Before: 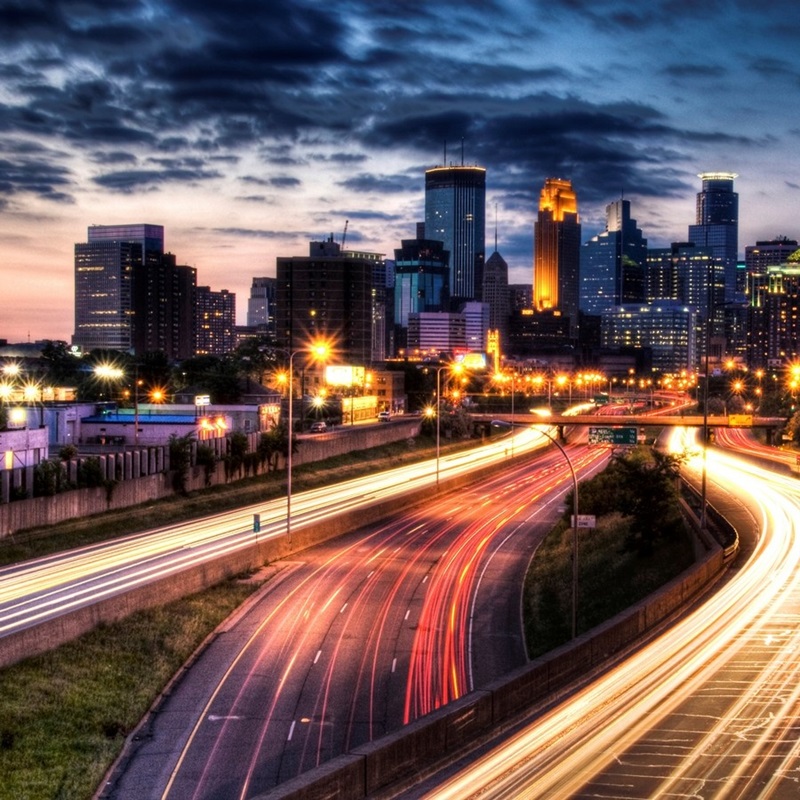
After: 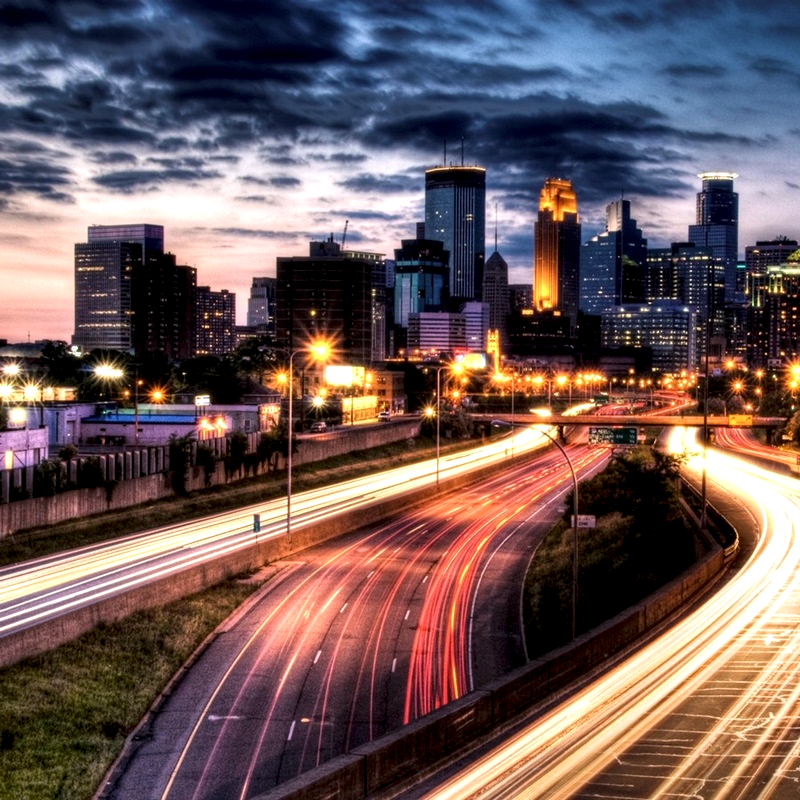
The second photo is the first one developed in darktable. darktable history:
tone equalizer: on, module defaults
color correction: highlights a* 3.12, highlights b* -1.55, shadows a* -0.101, shadows b* 2.52, saturation 0.98
local contrast: highlights 123%, shadows 126%, detail 140%, midtone range 0.254
